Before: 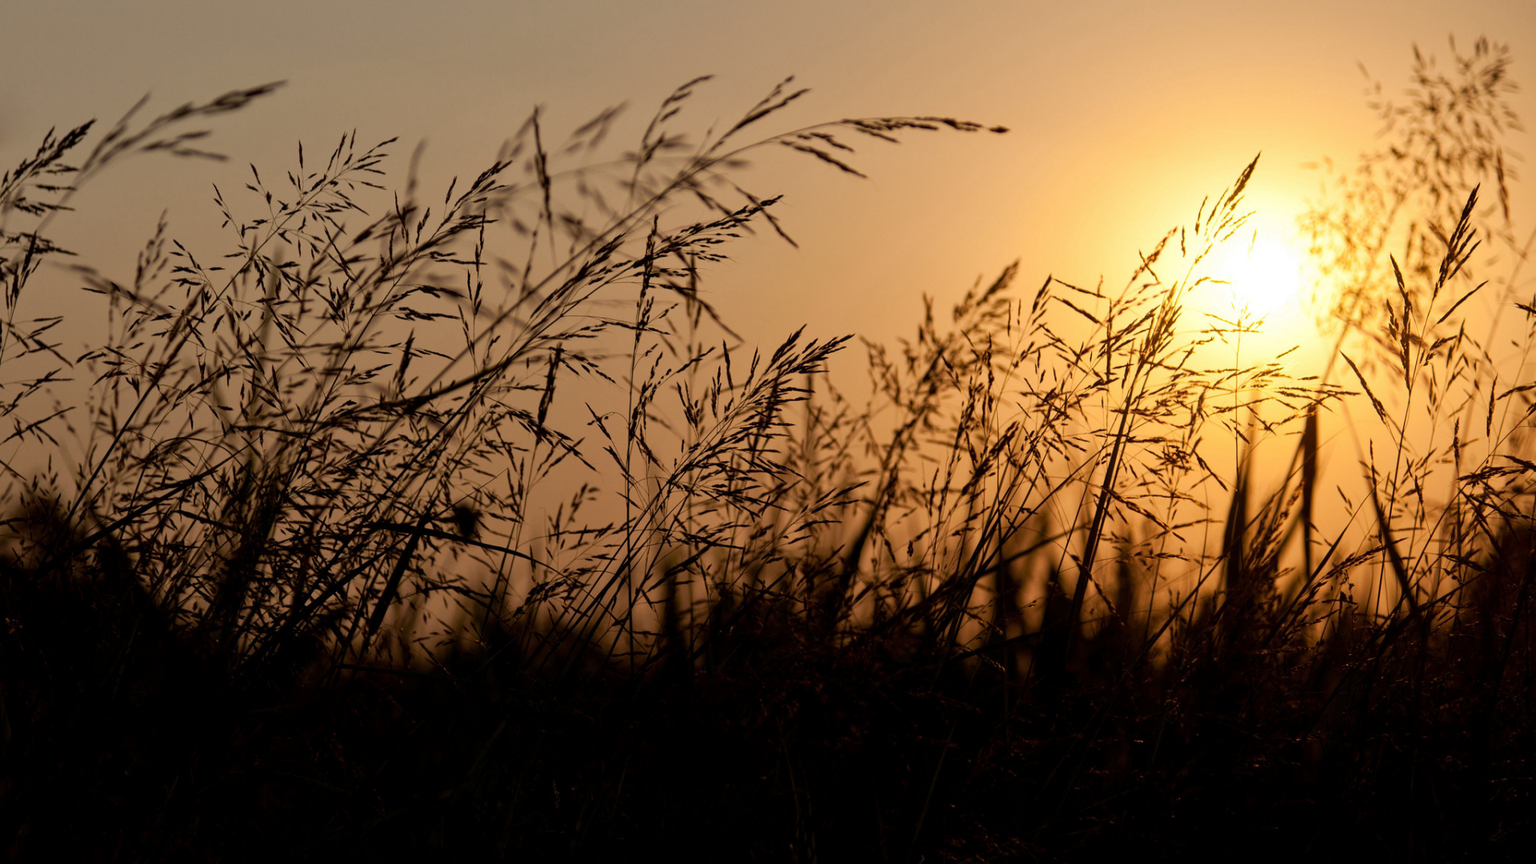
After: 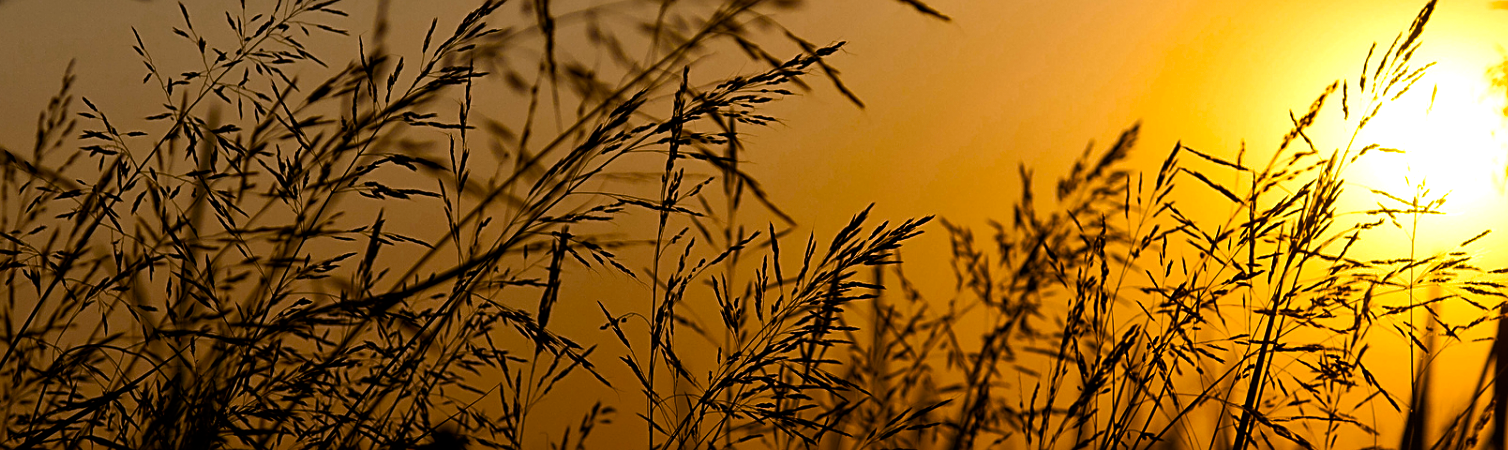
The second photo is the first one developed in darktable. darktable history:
crop: left 6.986%, top 18.738%, right 14.425%, bottom 39.591%
color balance rgb: power › chroma 0.245%, power › hue 61.5°, linear chroma grading › global chroma 8.751%, perceptual saturation grading › global saturation 19.887%, perceptual brilliance grading › highlights 4.161%, perceptual brilliance grading › mid-tones -18.083%, perceptual brilliance grading › shadows -41.75%, global vibrance 9.22%, contrast 15.46%, saturation formula JzAzBz (2021)
sharpen: on, module defaults
